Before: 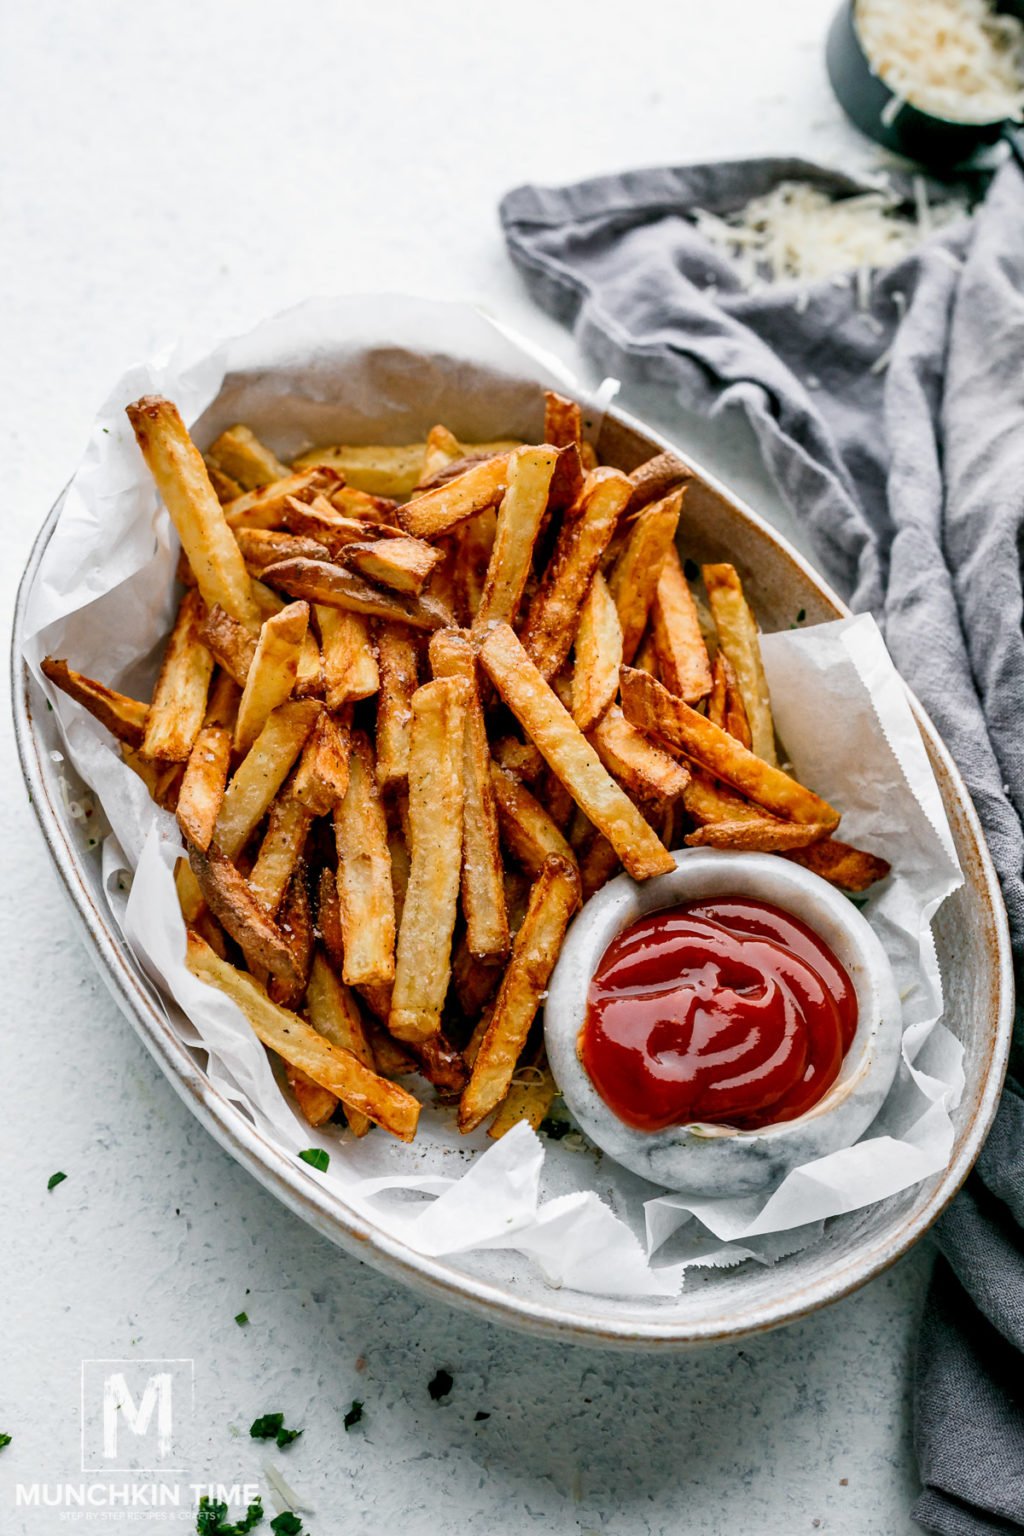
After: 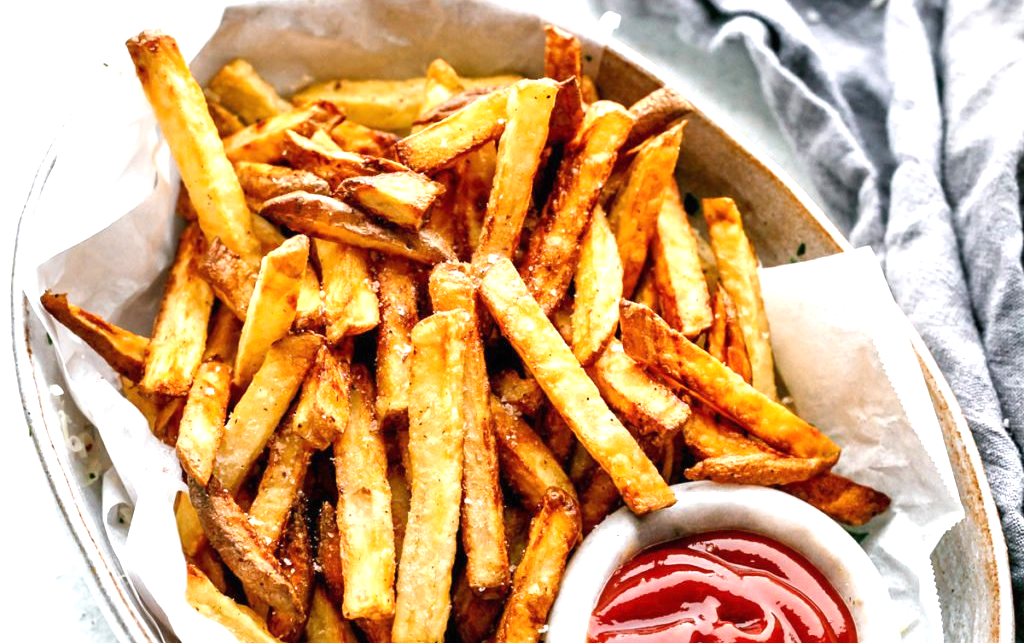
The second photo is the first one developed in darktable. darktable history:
crop and rotate: top 23.84%, bottom 34.294%
exposure: black level correction 0, exposure 1 EV, compensate exposure bias true, compensate highlight preservation false
tone equalizer: on, module defaults
